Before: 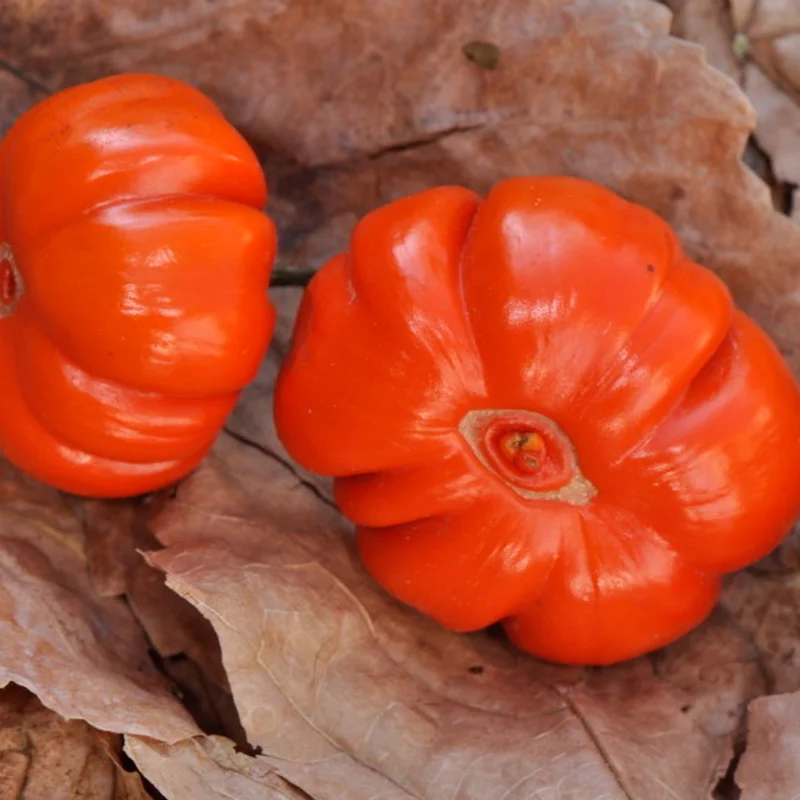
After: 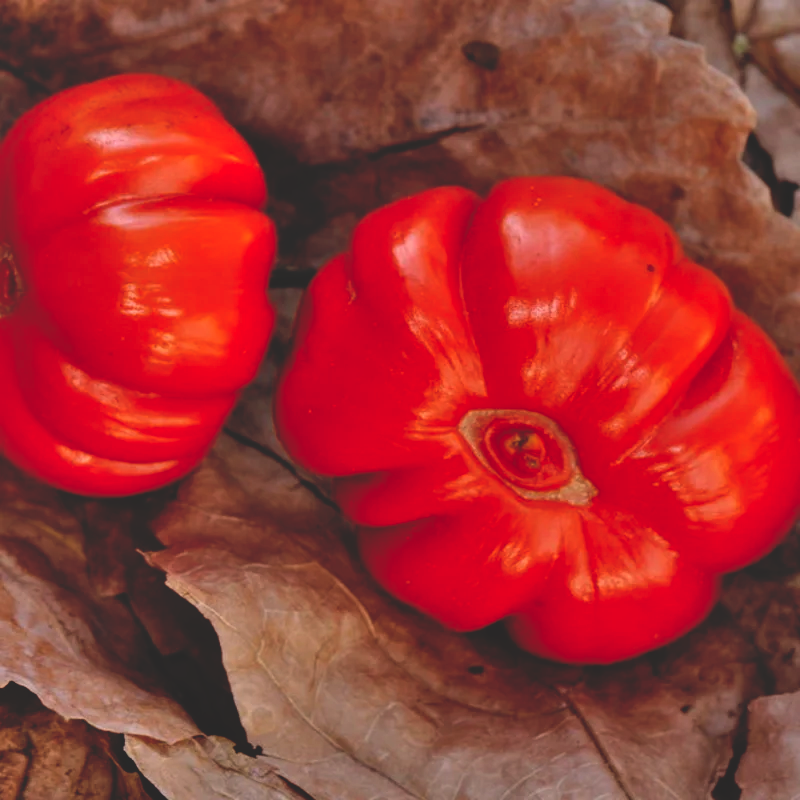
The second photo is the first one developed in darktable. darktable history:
base curve: curves: ch0 [(0, 0.02) (0.083, 0.036) (1, 1)], preserve colors none
contrast brightness saturation: contrast 0.07
shadows and highlights: soften with gaussian
